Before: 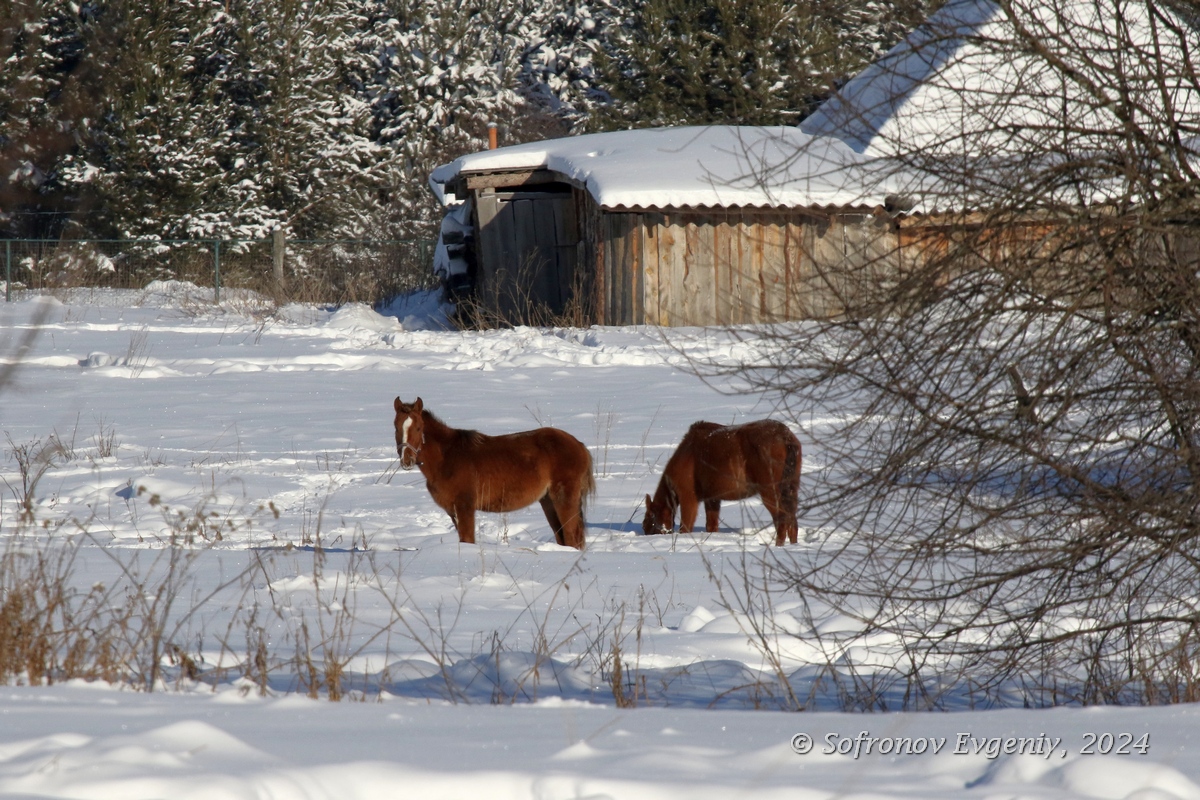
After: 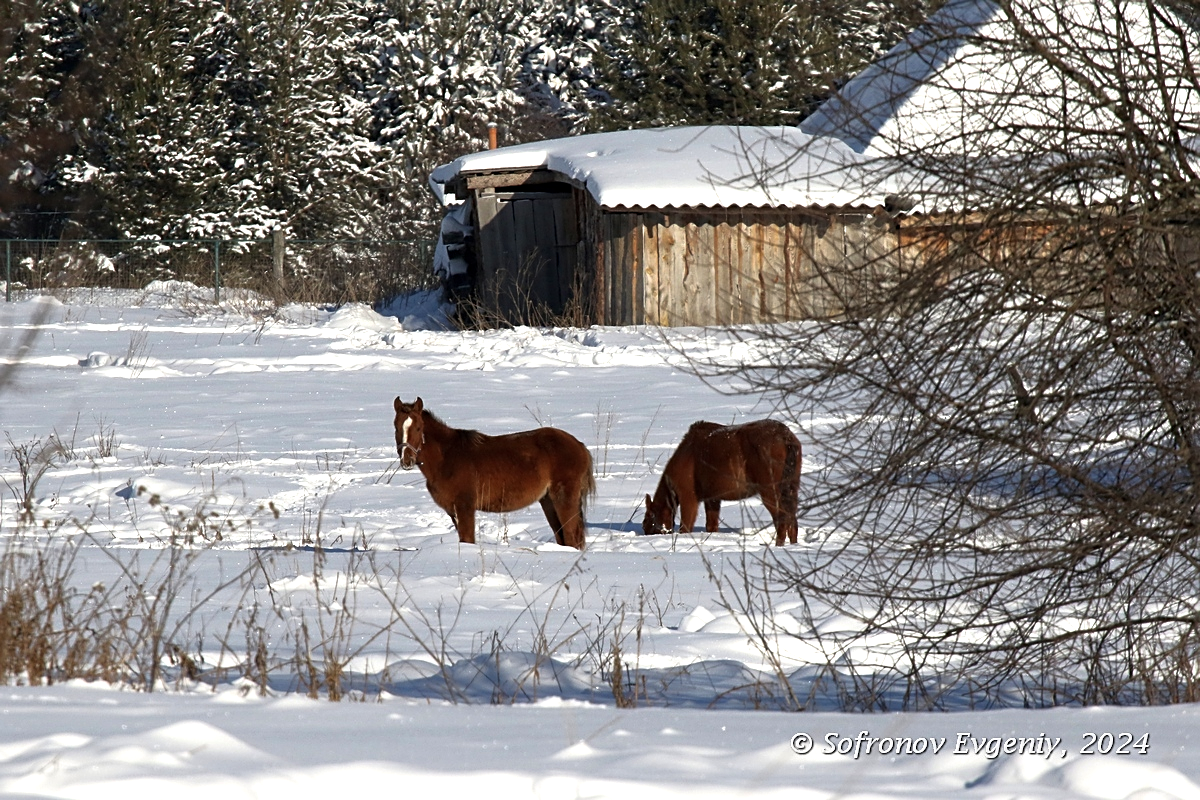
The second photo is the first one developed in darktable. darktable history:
color balance rgb: perceptual saturation grading › global saturation 0.562%, perceptual brilliance grading › highlights 15.82%, perceptual brilliance grading › shadows -13.774%
sharpen: on, module defaults
